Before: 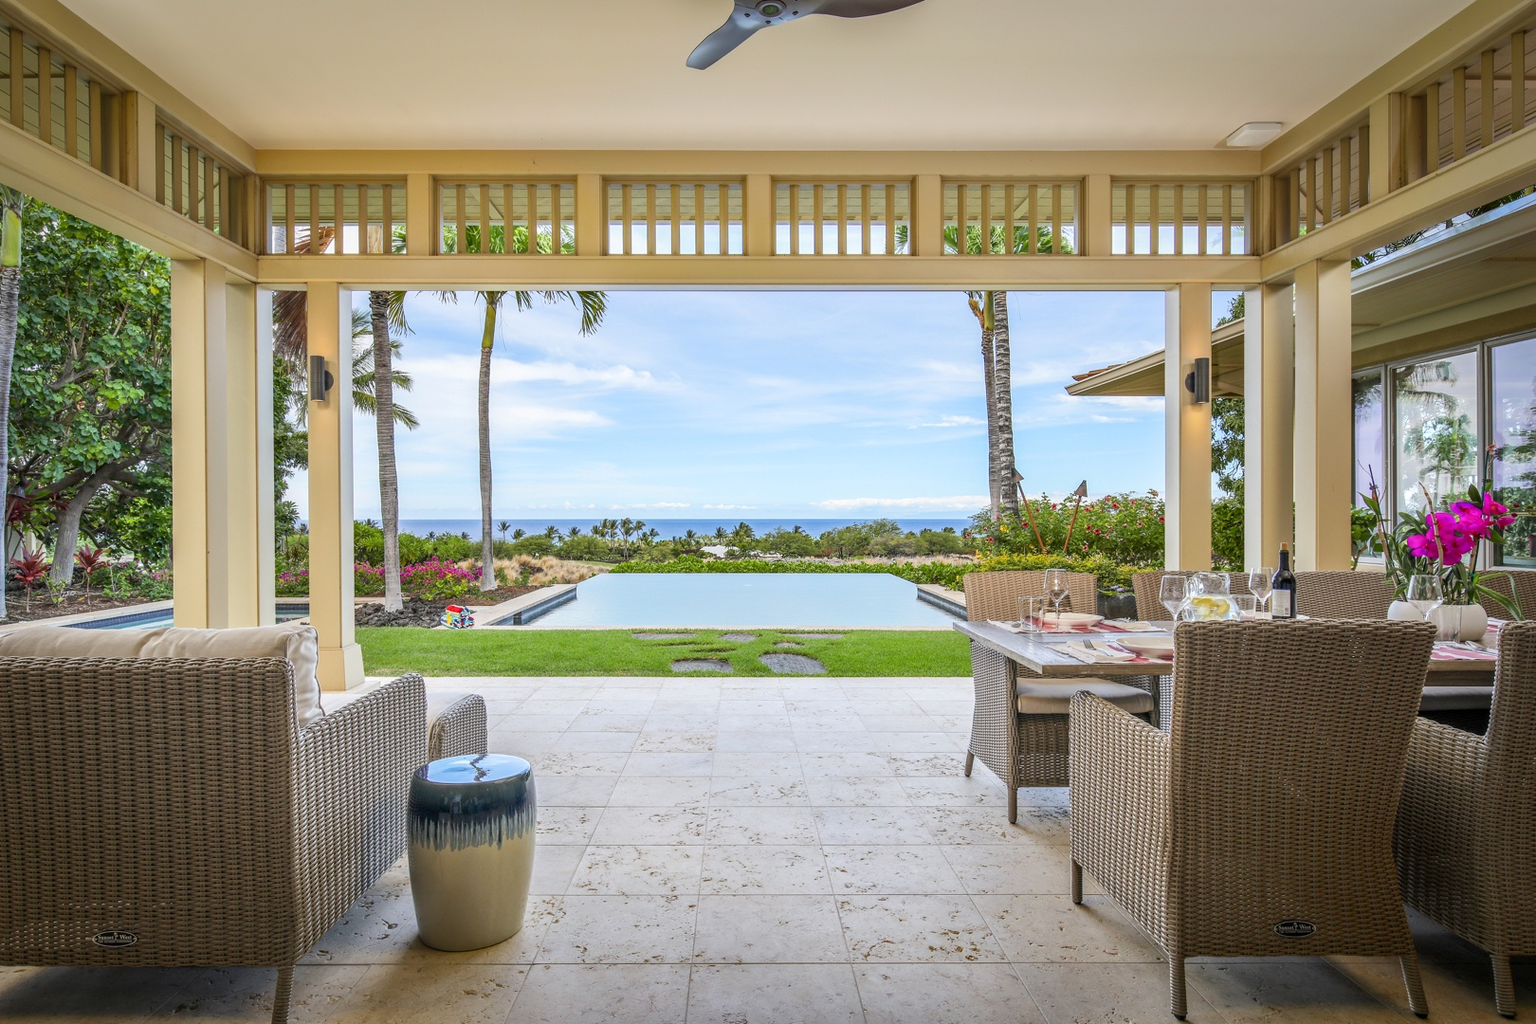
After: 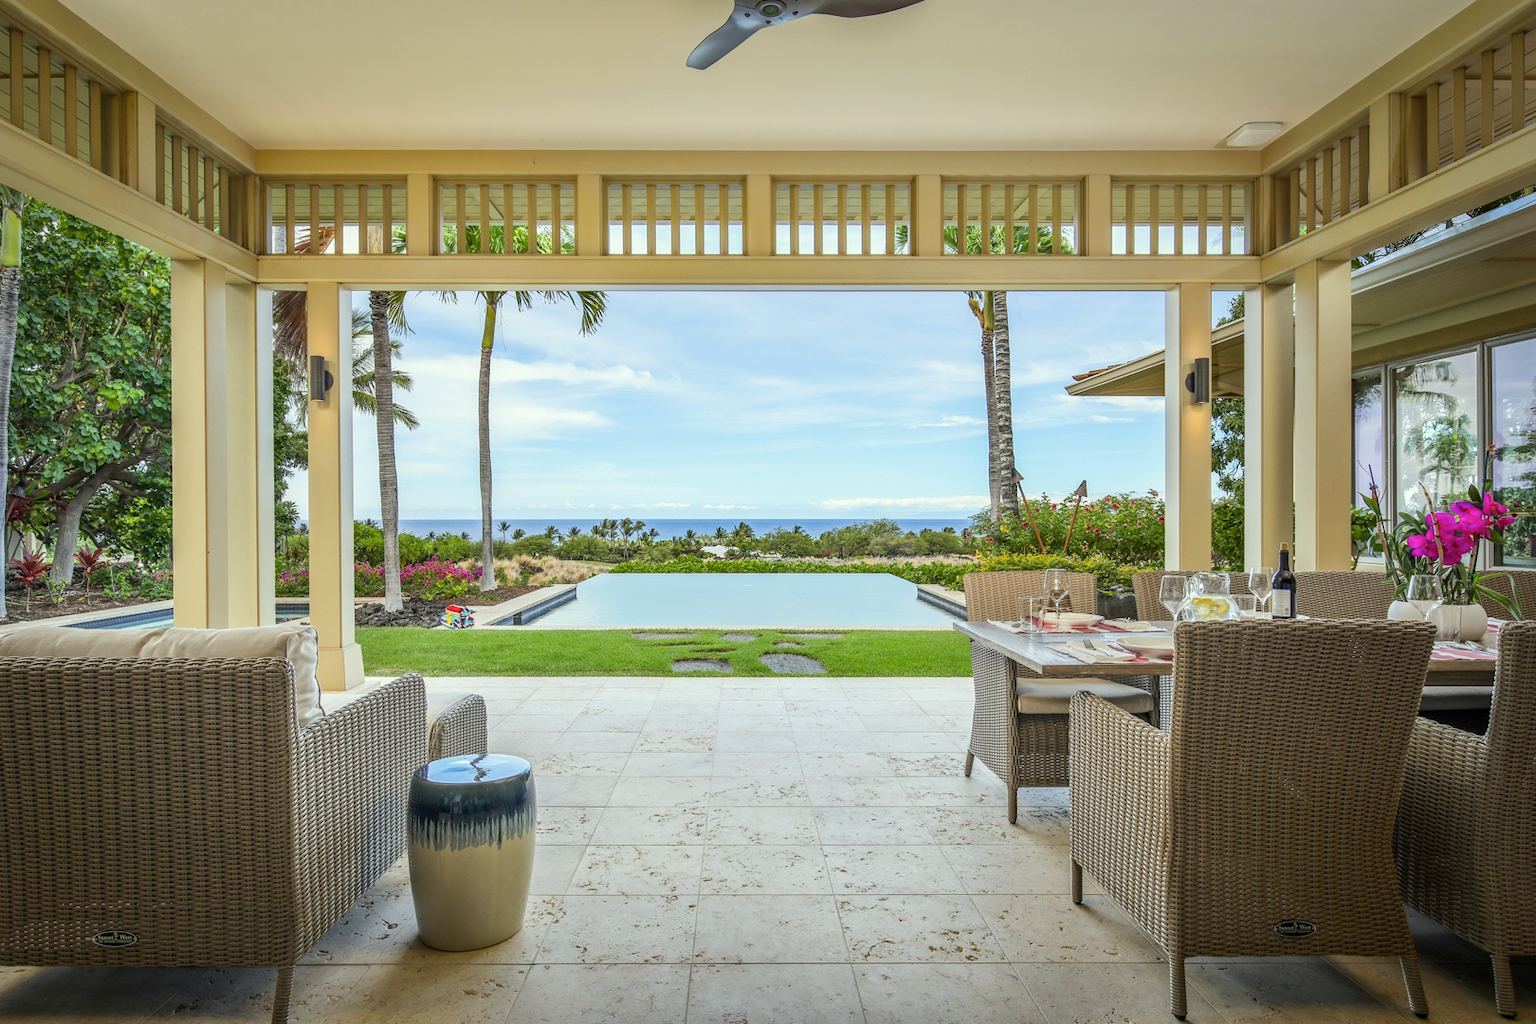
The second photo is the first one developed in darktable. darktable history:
color correction: highlights a* -4.58, highlights b* 5.03, saturation 0.966
